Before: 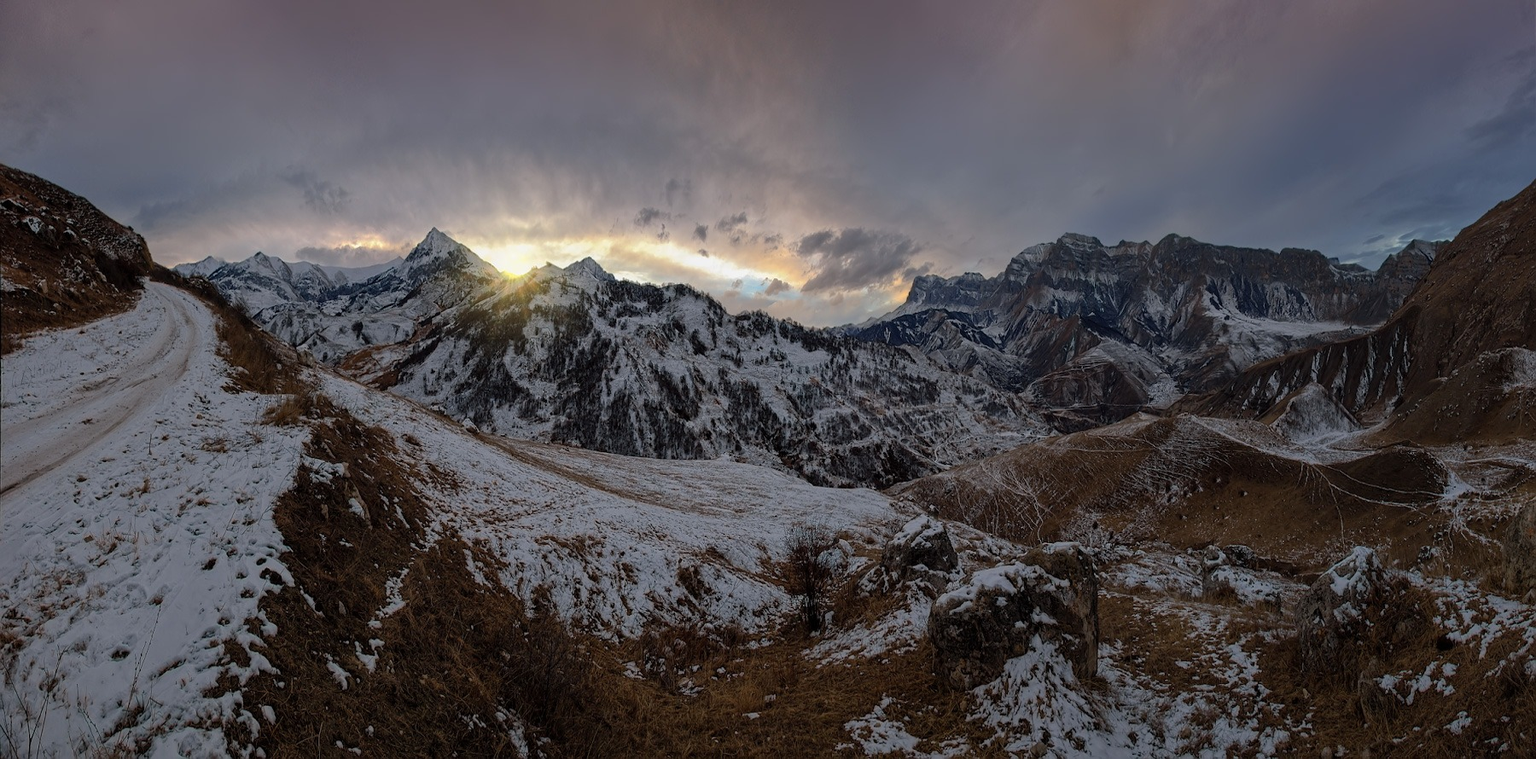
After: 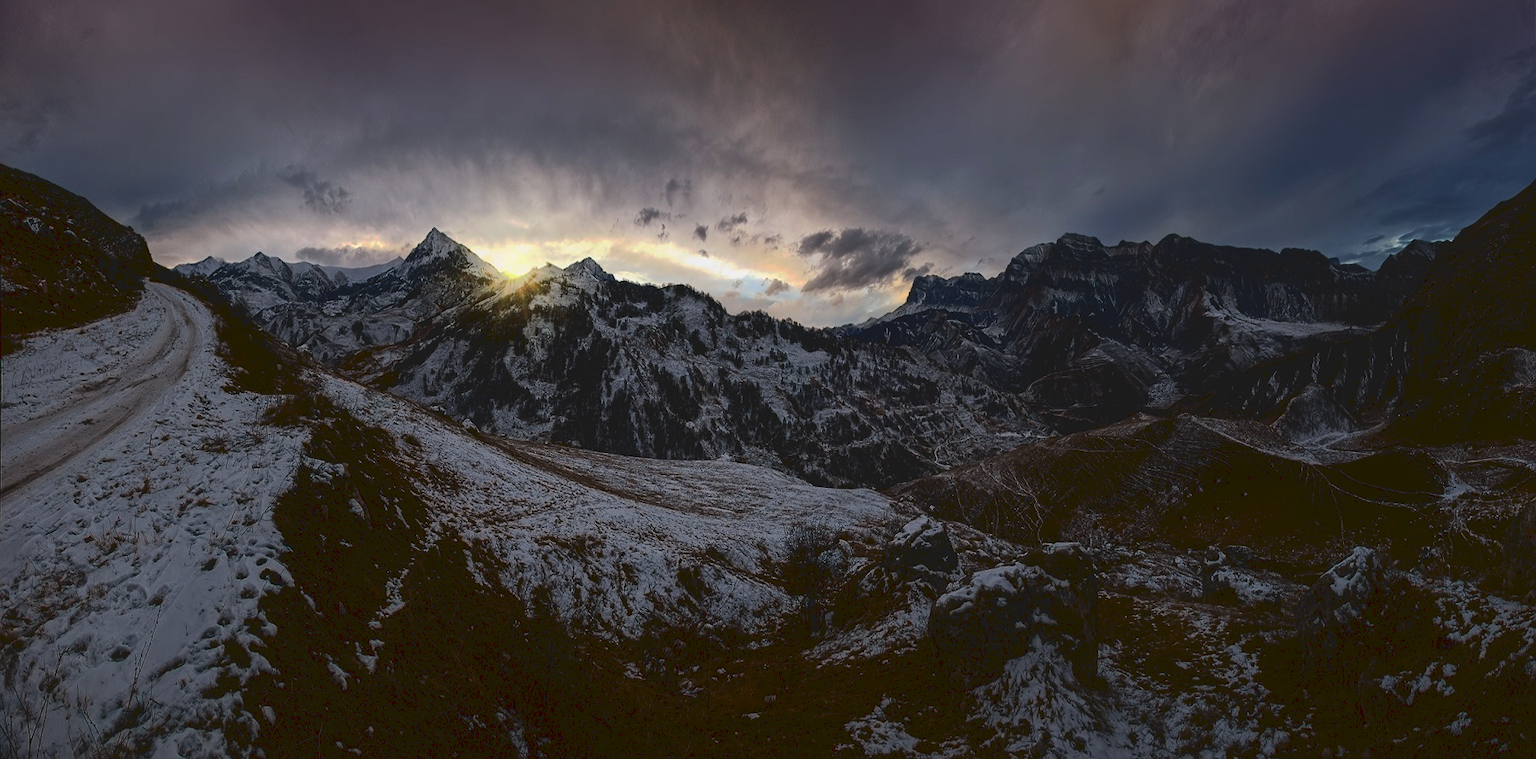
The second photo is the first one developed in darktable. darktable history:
tone curve: curves: ch0 [(0, 0) (0.003, 0.096) (0.011, 0.096) (0.025, 0.098) (0.044, 0.099) (0.069, 0.106) (0.1, 0.128) (0.136, 0.153) (0.177, 0.186) (0.224, 0.218) (0.277, 0.265) (0.335, 0.316) (0.399, 0.374) (0.468, 0.445) (0.543, 0.526) (0.623, 0.605) (0.709, 0.681) (0.801, 0.758) (0.898, 0.819) (1, 1)], preserve colors none
contrast brightness saturation: contrast 0.32, brightness -0.08, saturation 0.17
contrast equalizer: octaves 7, y [[0.6 ×6], [0.55 ×6], [0 ×6], [0 ×6], [0 ×6]], mix -0.2
